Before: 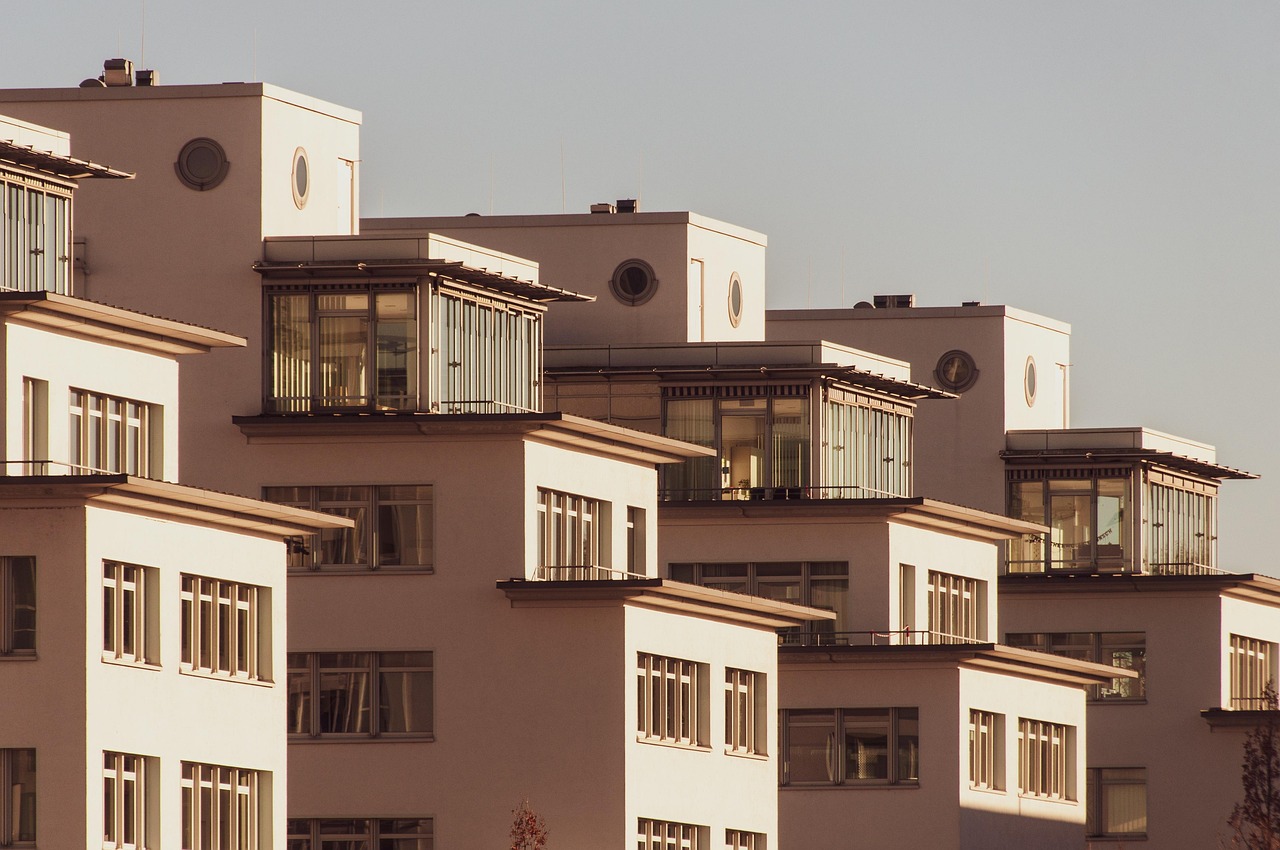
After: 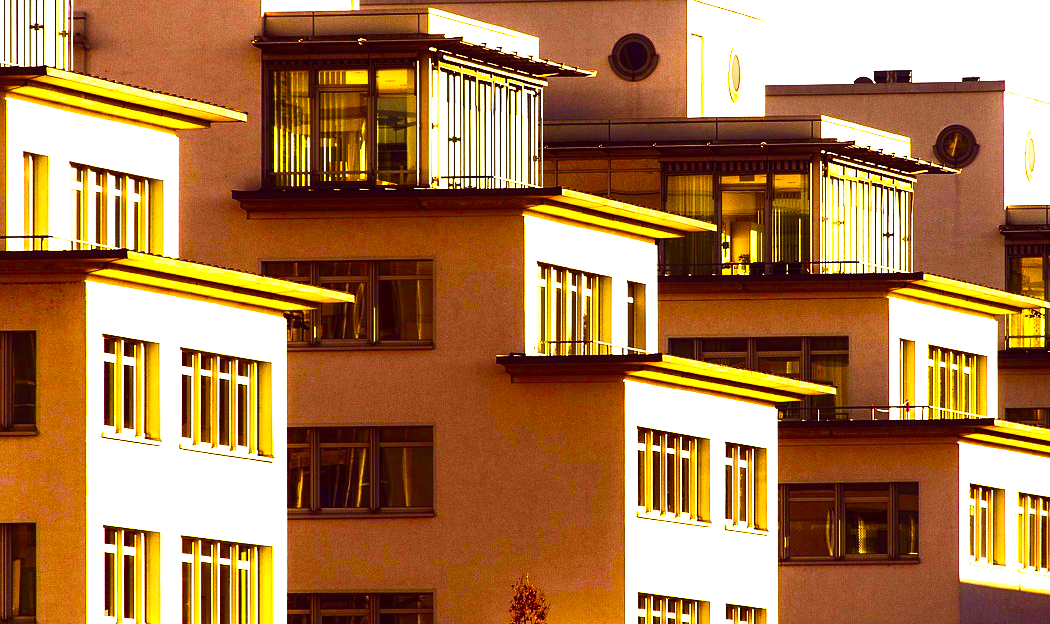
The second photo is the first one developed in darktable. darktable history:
crop: top 26.531%, right 17.959%
color balance rgb: linear chroma grading › global chroma 20%, perceptual saturation grading › global saturation 65%, perceptual saturation grading › highlights 60%, perceptual saturation grading › mid-tones 50%, perceptual saturation grading › shadows 50%, perceptual brilliance grading › global brilliance 30%, perceptual brilliance grading › highlights 50%, perceptual brilliance grading › mid-tones 50%, perceptual brilliance grading › shadows -22%, global vibrance 20%
contrast brightness saturation: contrast 0.2, brightness -0.11, saturation 0.1
white balance: red 0.925, blue 1.046
